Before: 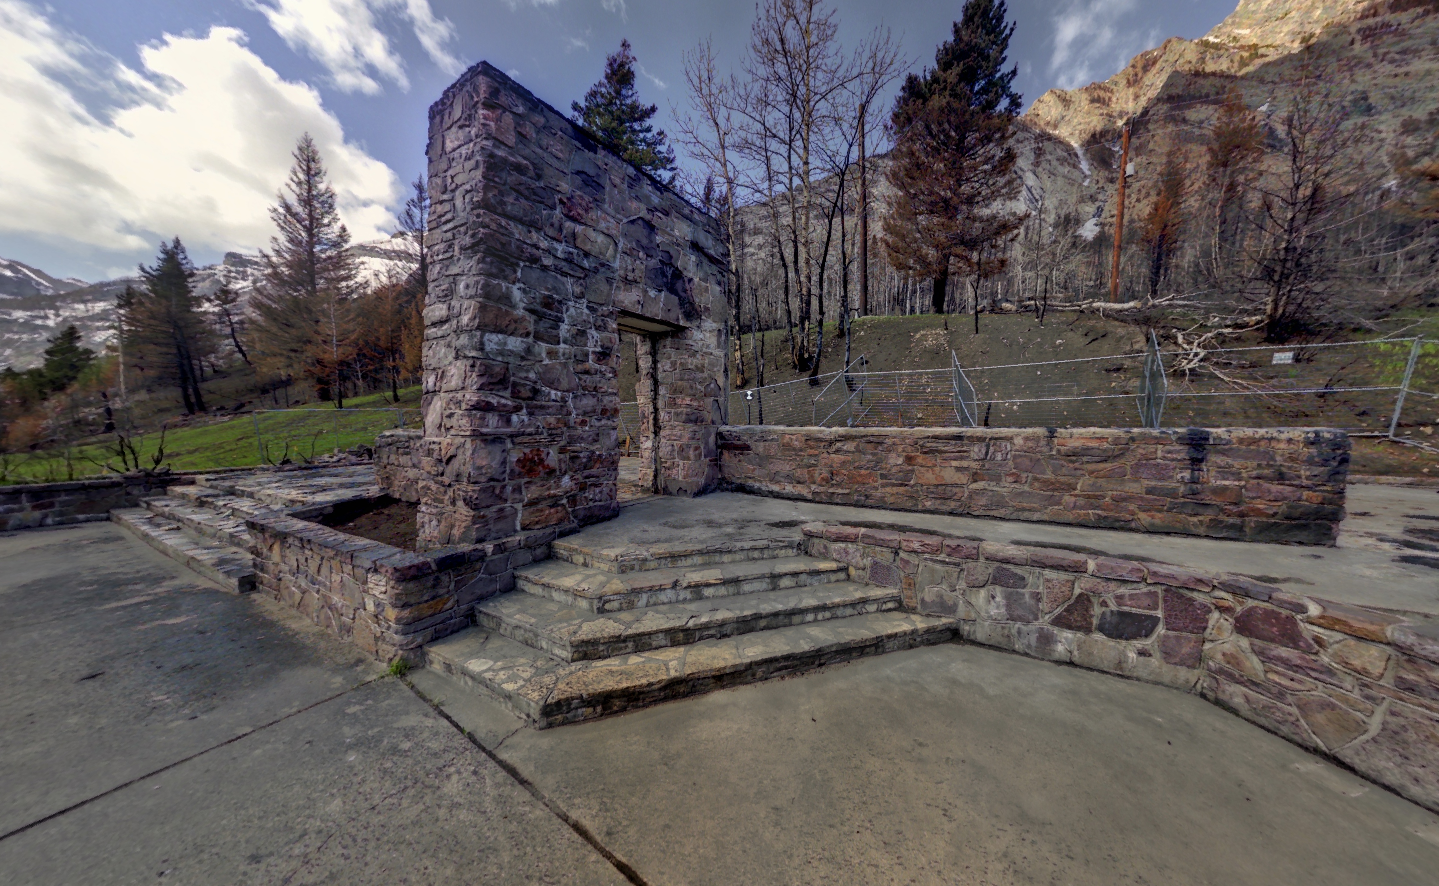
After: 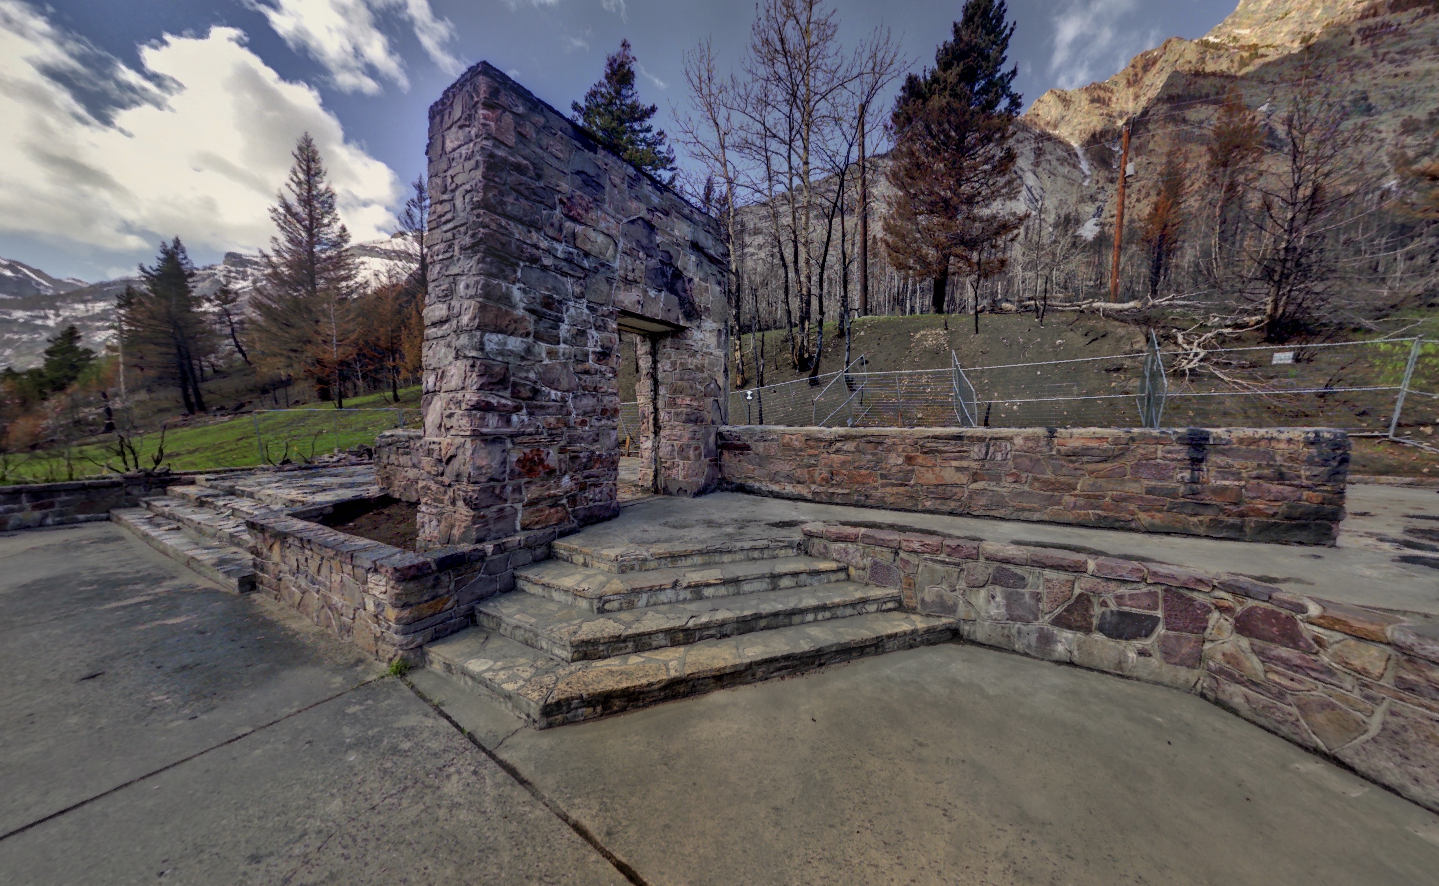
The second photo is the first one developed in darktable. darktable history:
color balance rgb: perceptual saturation grading › global saturation -3%
shadows and highlights: white point adjustment -3.64, highlights -63.34, highlights color adjustment 42%, soften with gaussian
